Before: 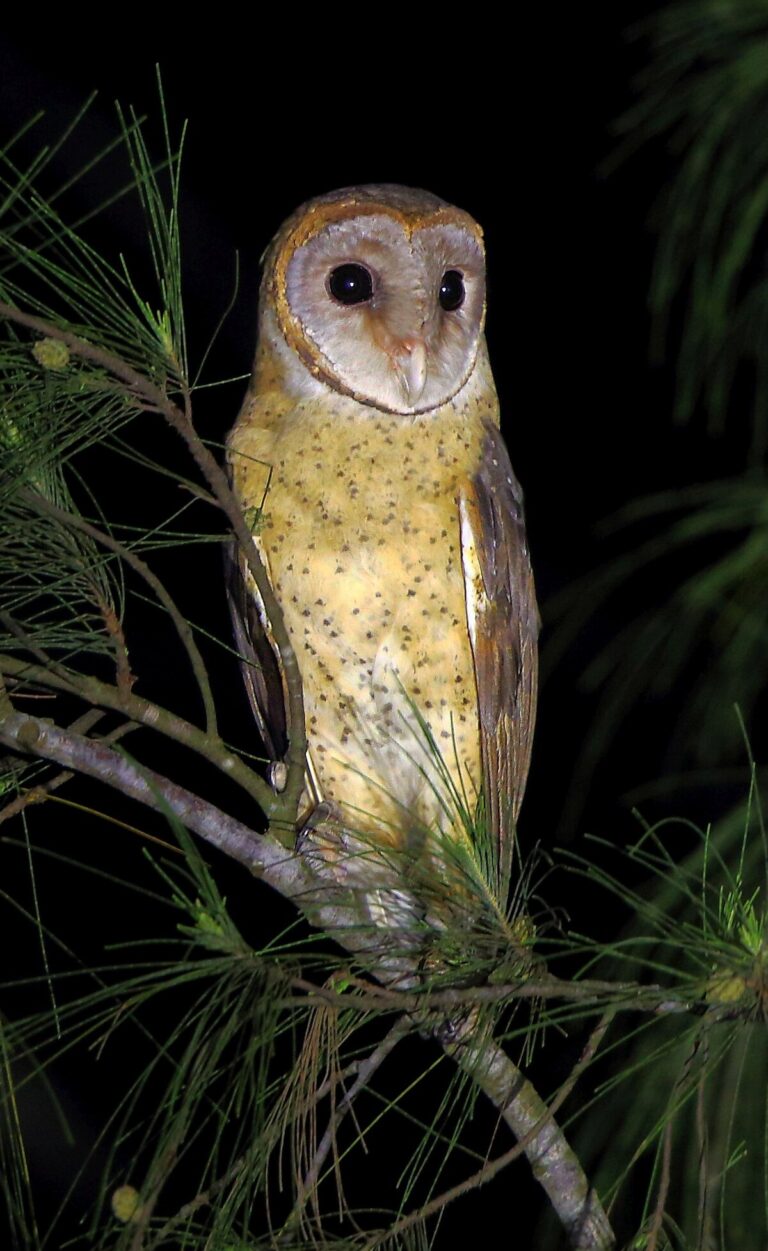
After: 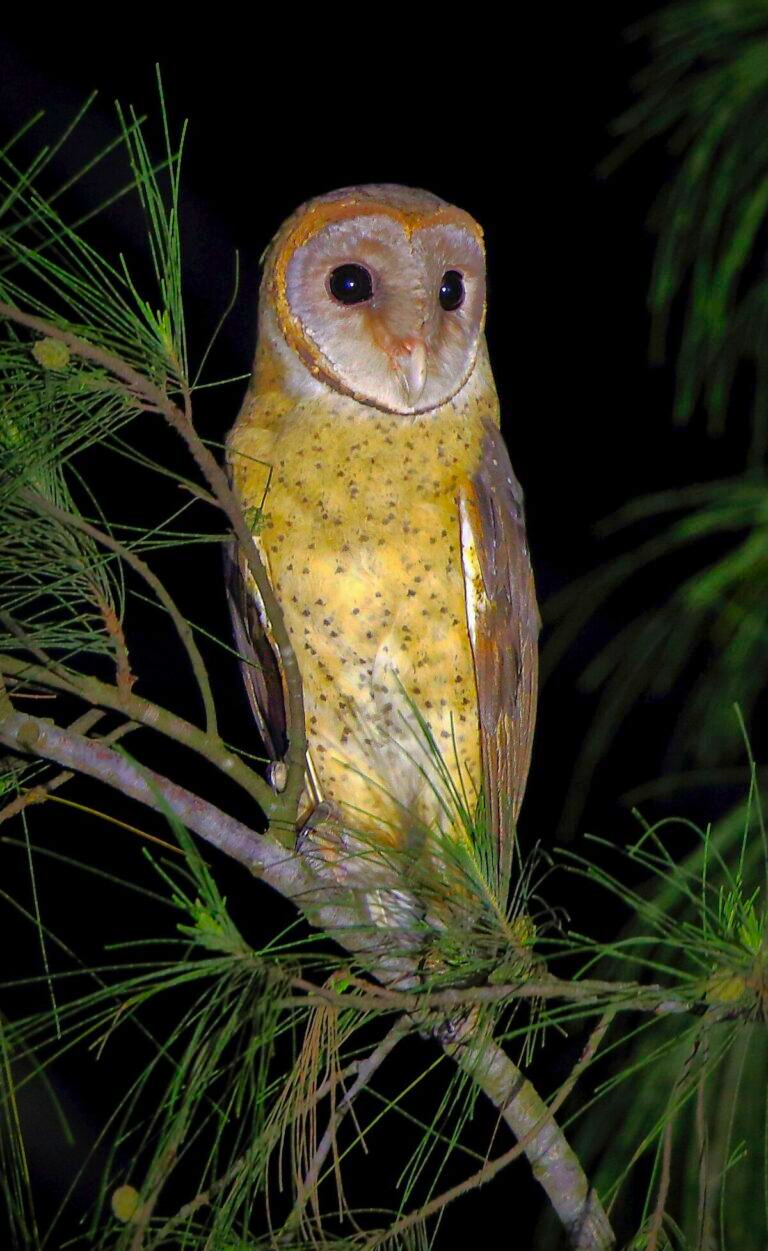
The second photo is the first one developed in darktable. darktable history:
color correction: highlights b* 0.026, saturation 1.33
shadows and highlights: on, module defaults
vignetting: fall-off radius 70.43%, saturation -0.029, automatic ratio true, unbound false
